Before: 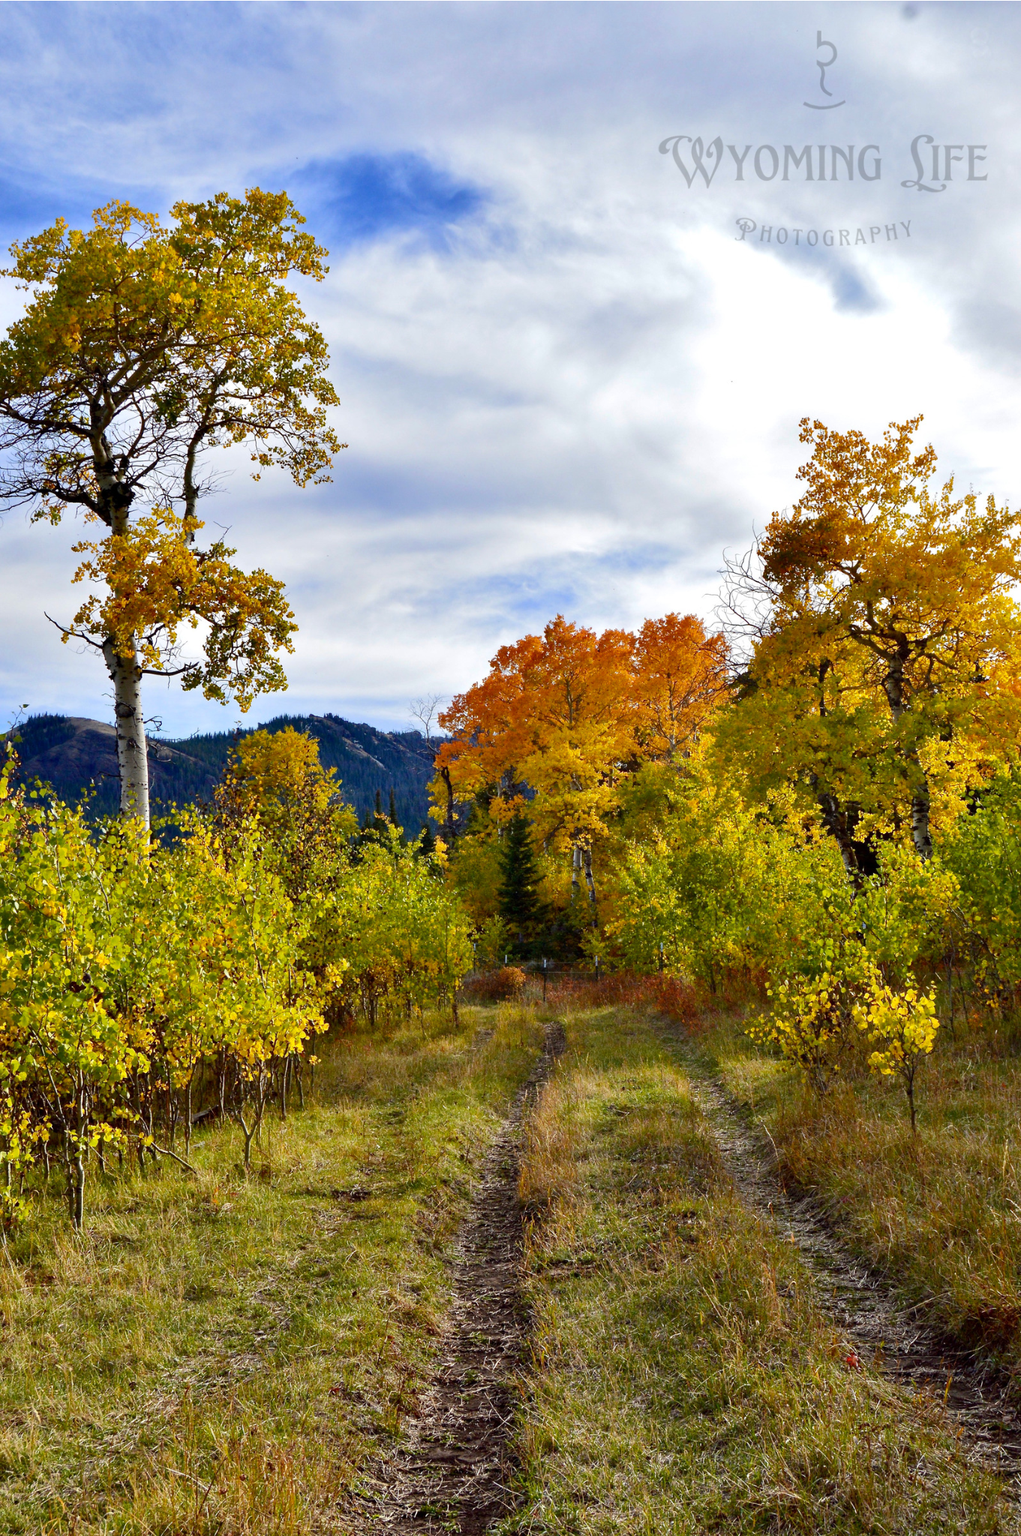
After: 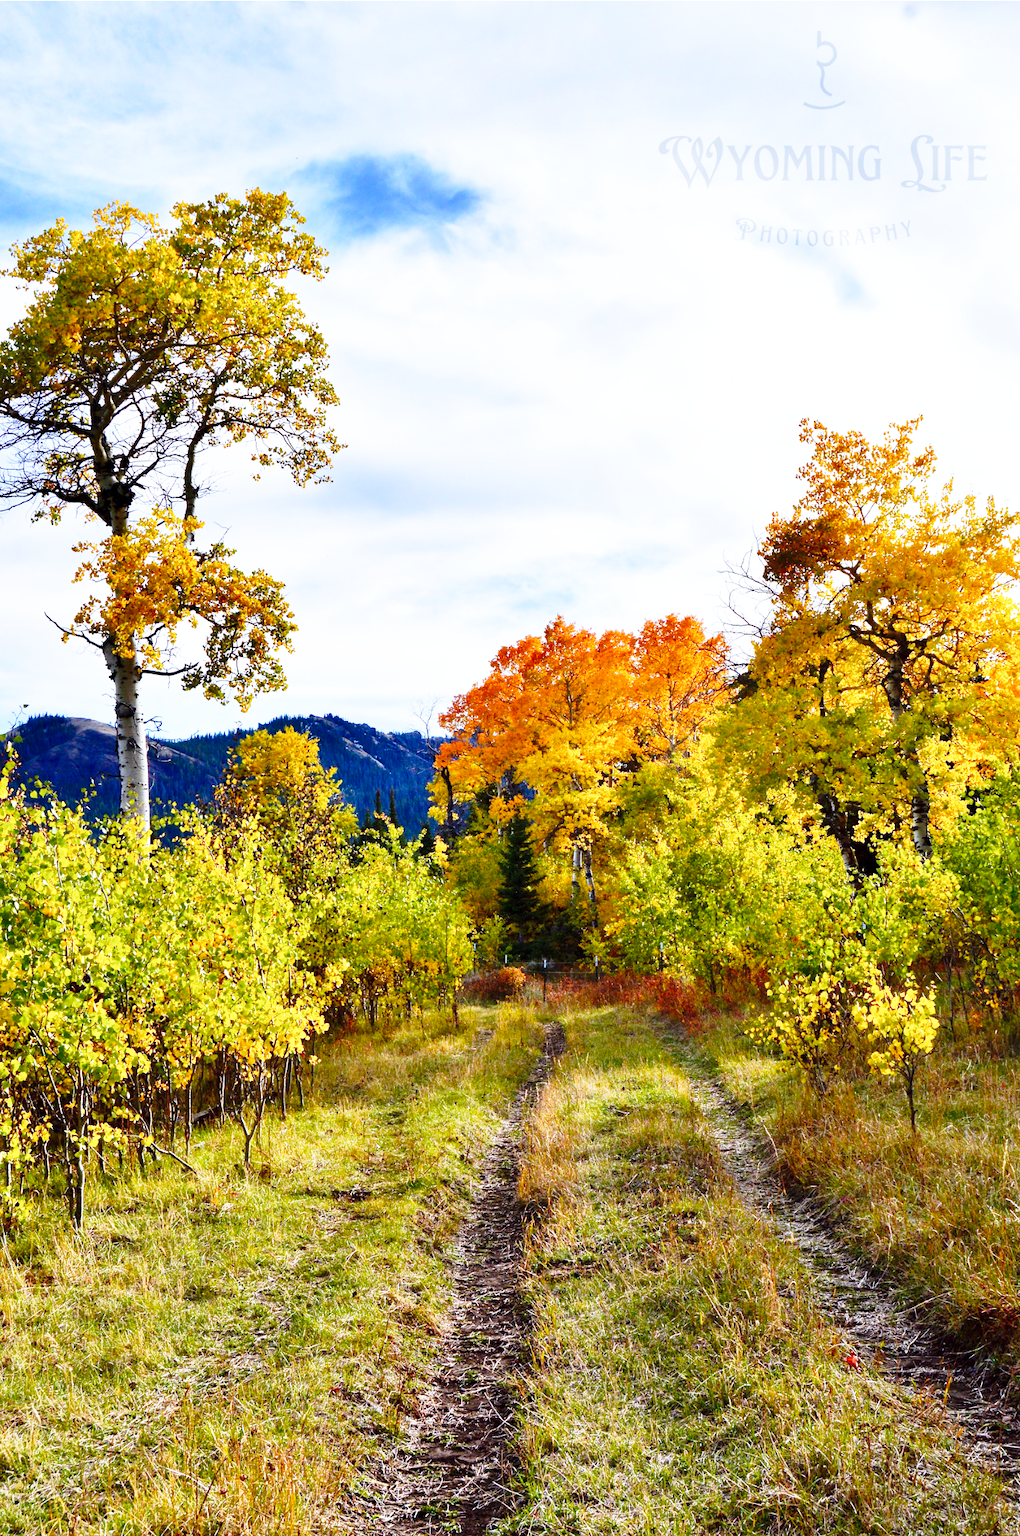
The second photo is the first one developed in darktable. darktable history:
base curve: curves: ch0 [(0, 0) (0.026, 0.03) (0.109, 0.232) (0.351, 0.748) (0.669, 0.968) (1, 1)], preserve colors none
color calibration: gray › normalize channels true, illuminant as shot in camera, x 0.365, y 0.378, temperature 4431.14 K, gamut compression 0.011
